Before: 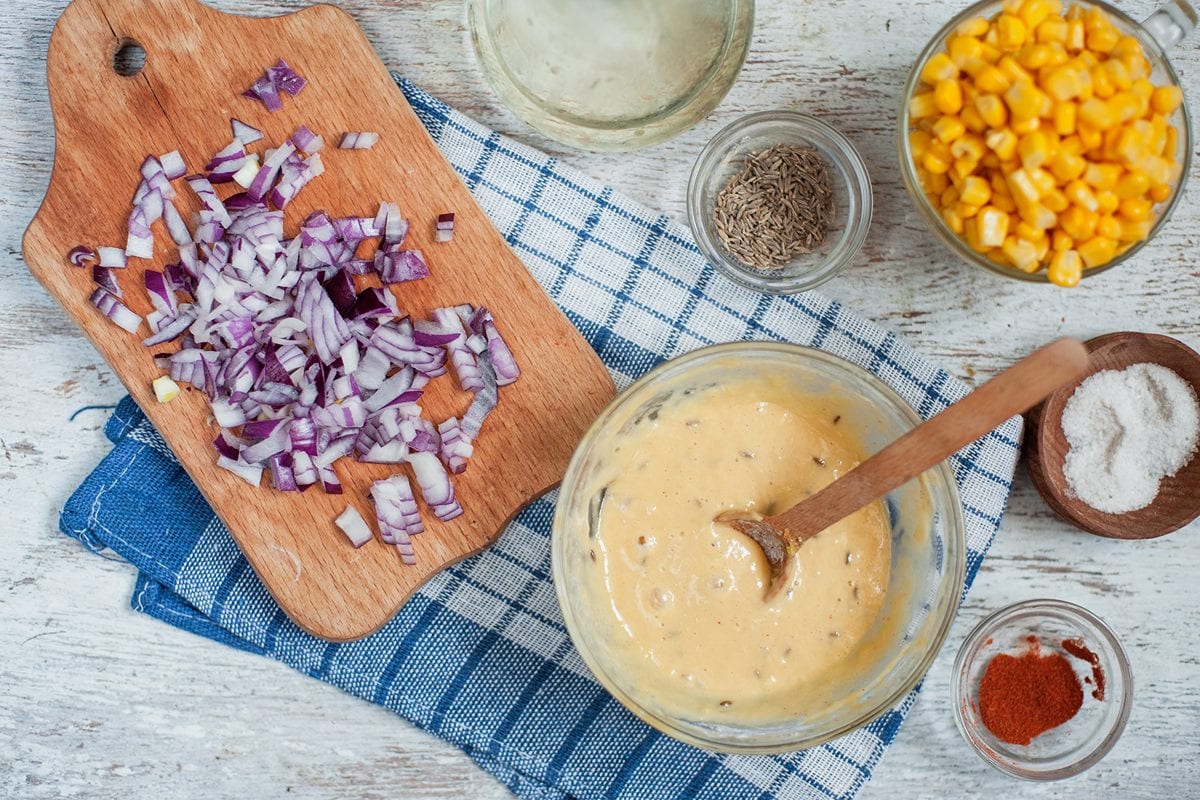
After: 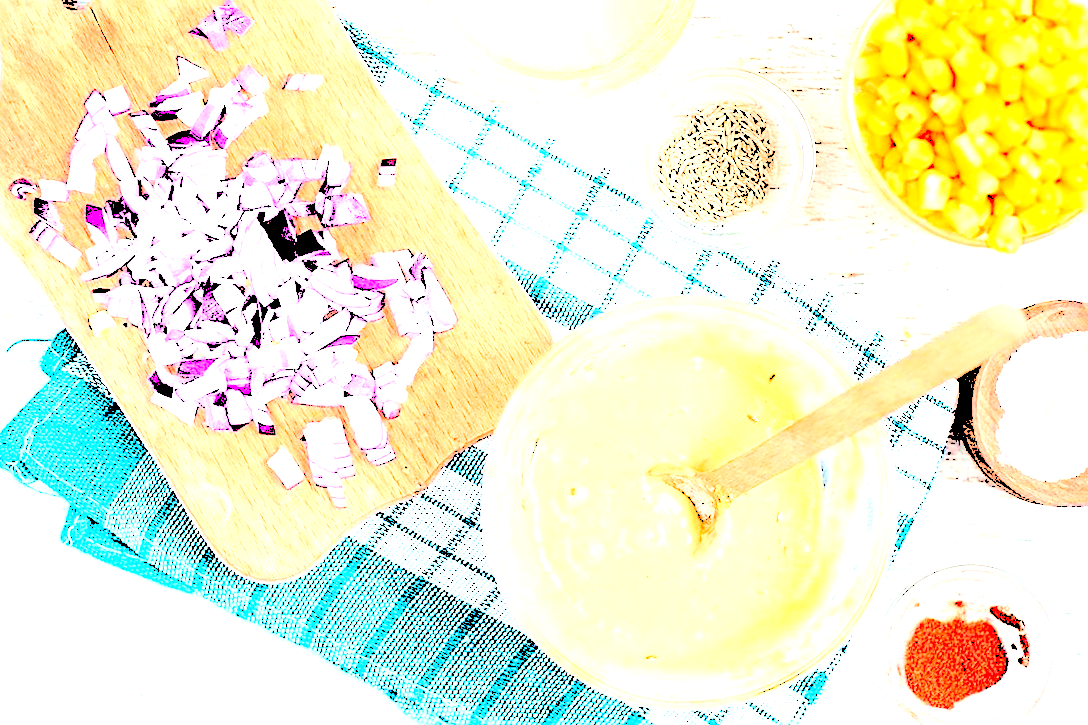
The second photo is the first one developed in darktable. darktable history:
levels: levels [0.246, 0.246, 0.506]
sharpen: on, module defaults
exposure: exposure 0.943 EV, compensate highlight preservation false
crop and rotate: angle -1.96°, left 3.097%, top 4.154%, right 1.586%, bottom 0.529%
